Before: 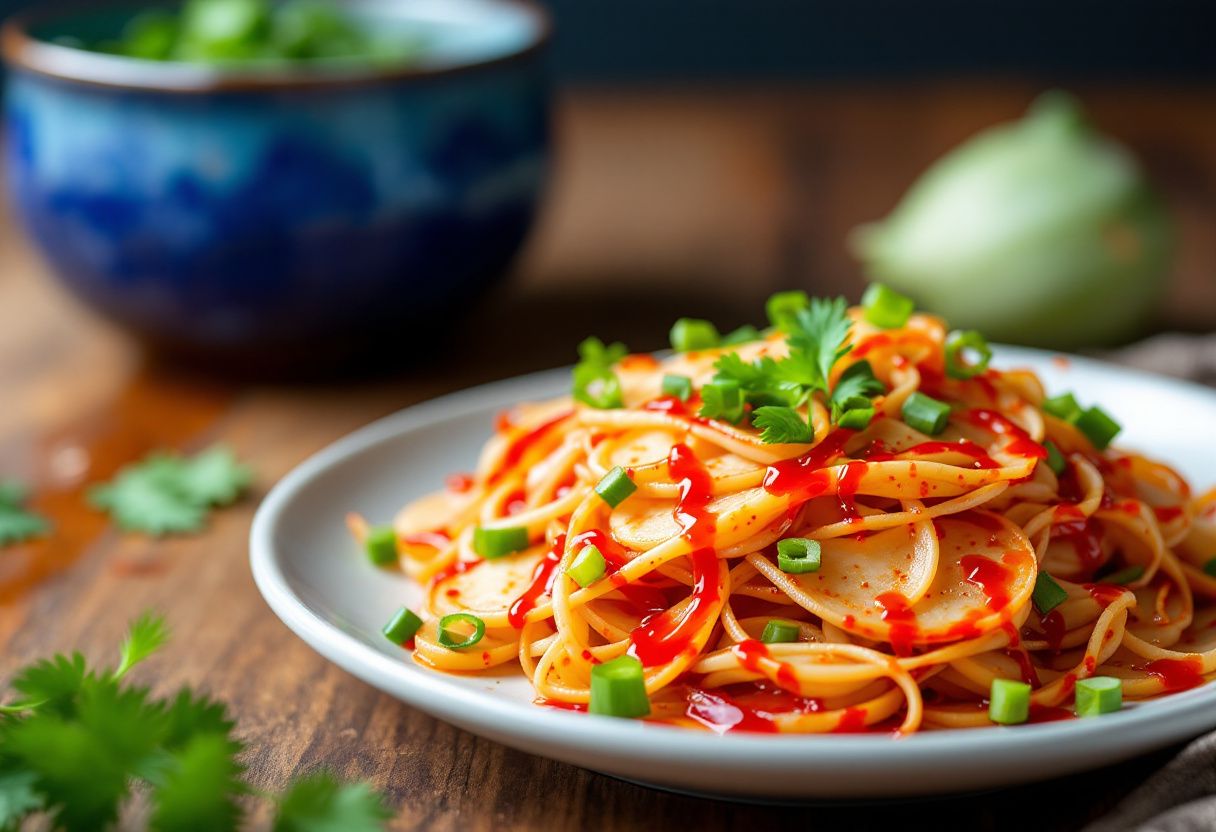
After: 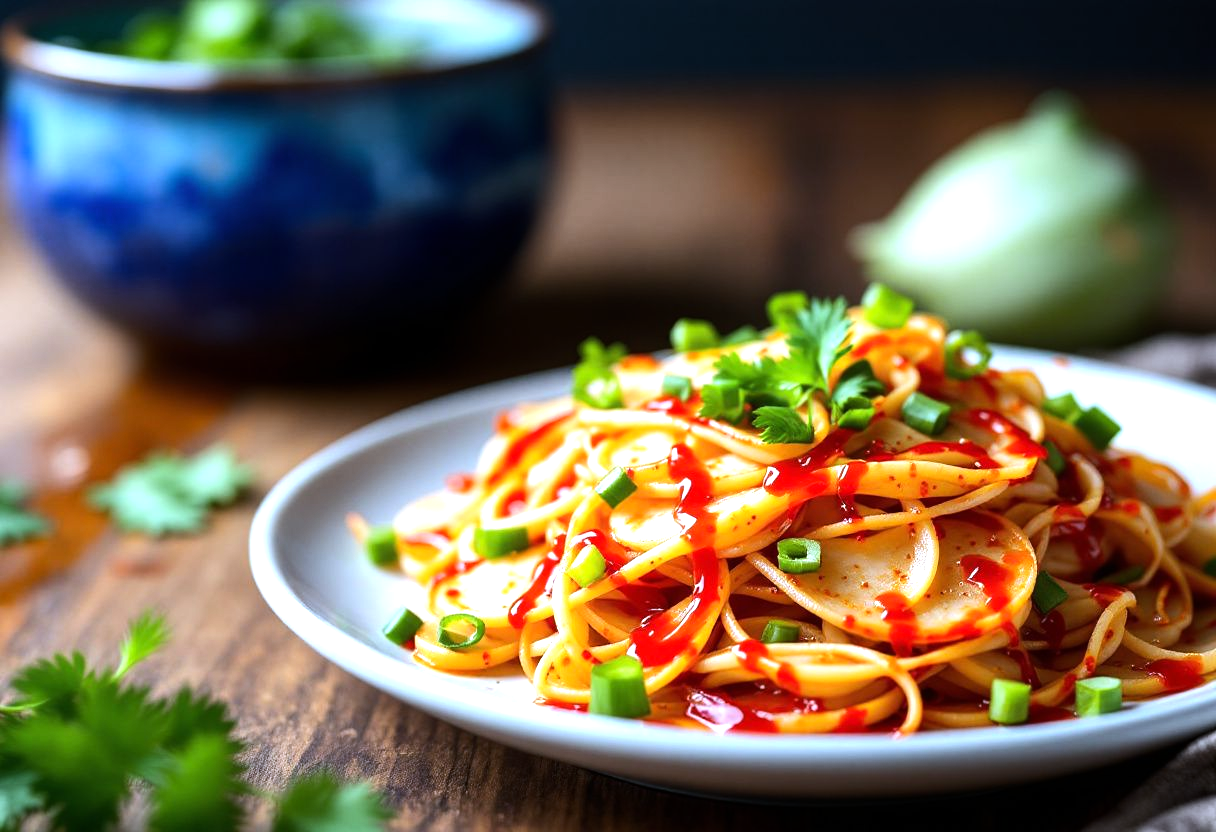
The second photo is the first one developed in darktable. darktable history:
white balance: red 0.948, green 1.02, blue 1.176
tone equalizer: -8 EV -0.75 EV, -7 EV -0.7 EV, -6 EV -0.6 EV, -5 EV -0.4 EV, -3 EV 0.4 EV, -2 EV 0.6 EV, -1 EV 0.7 EV, +0 EV 0.75 EV, edges refinement/feathering 500, mask exposure compensation -1.57 EV, preserve details no
